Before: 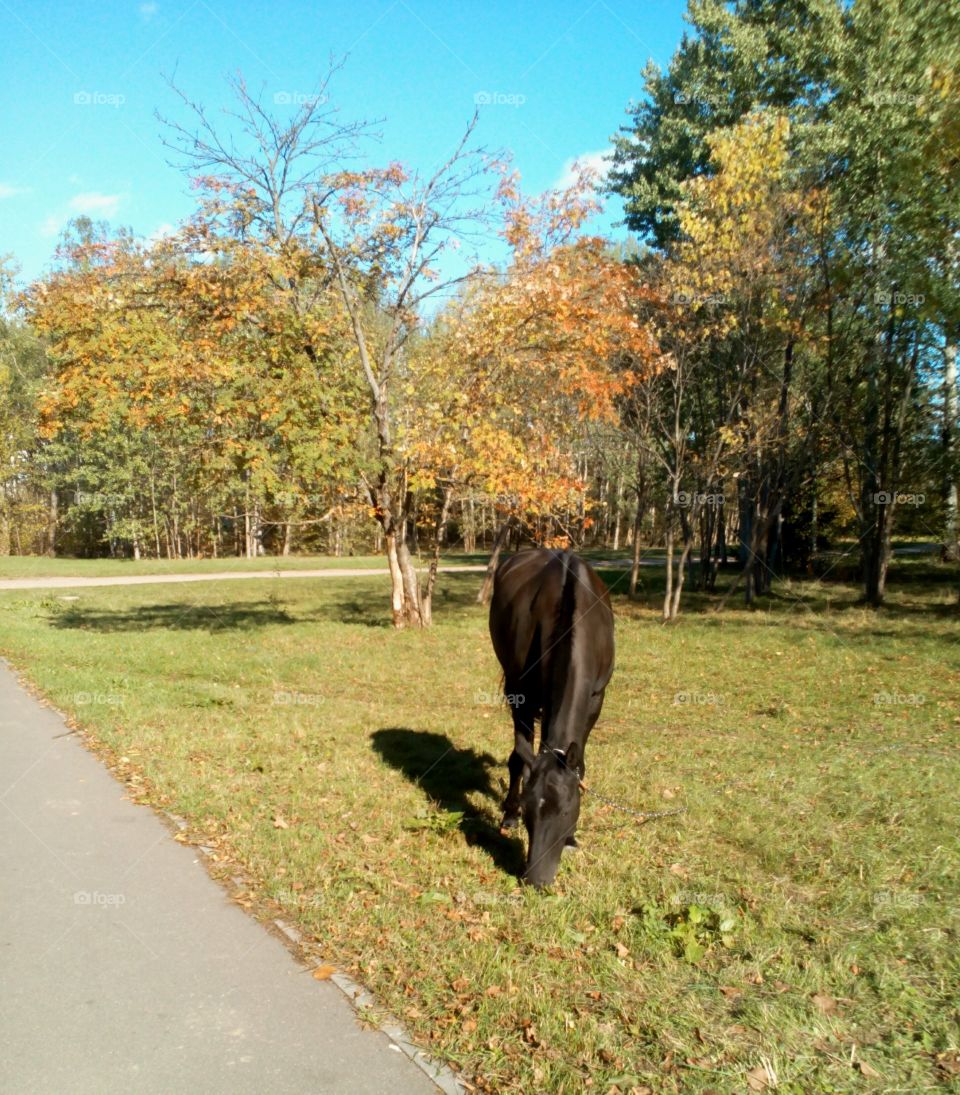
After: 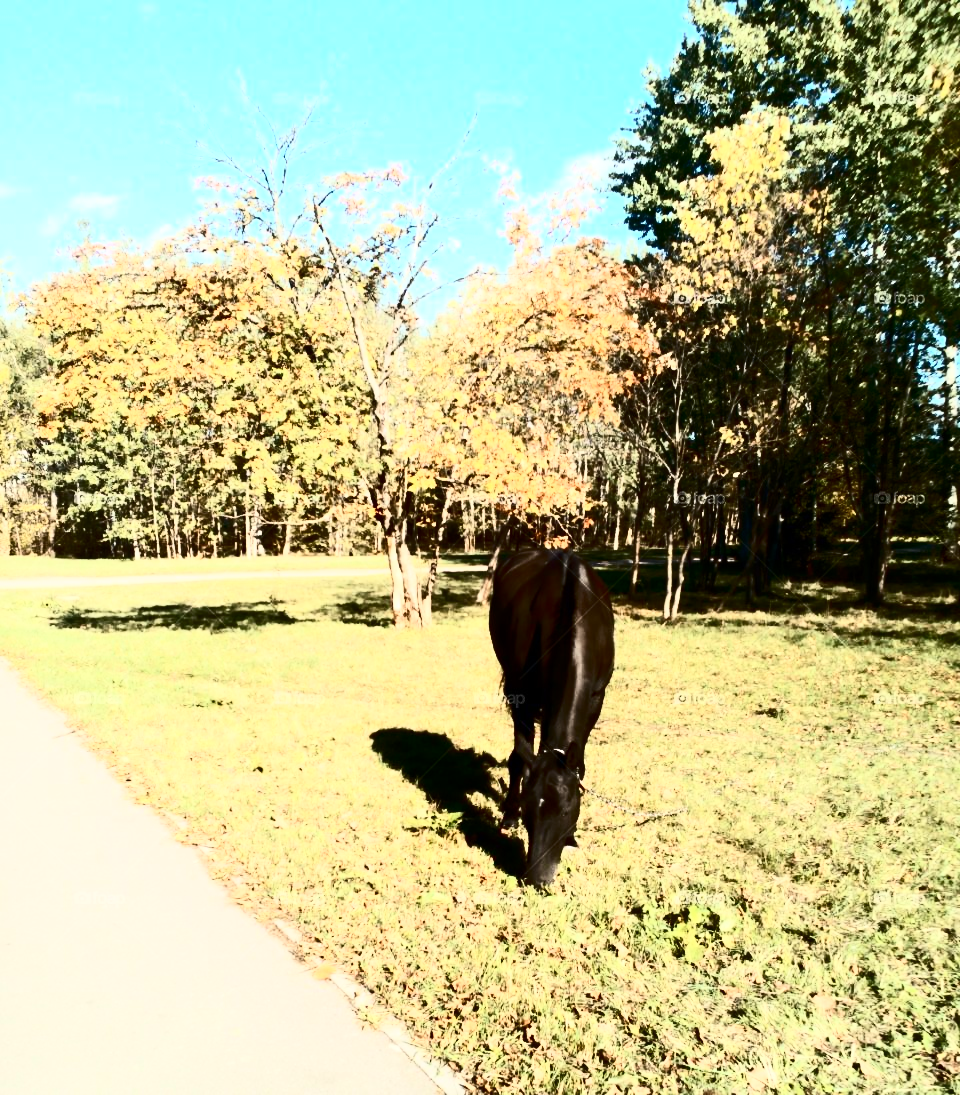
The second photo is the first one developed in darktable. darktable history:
contrast brightness saturation: contrast 0.943, brightness 0.191
